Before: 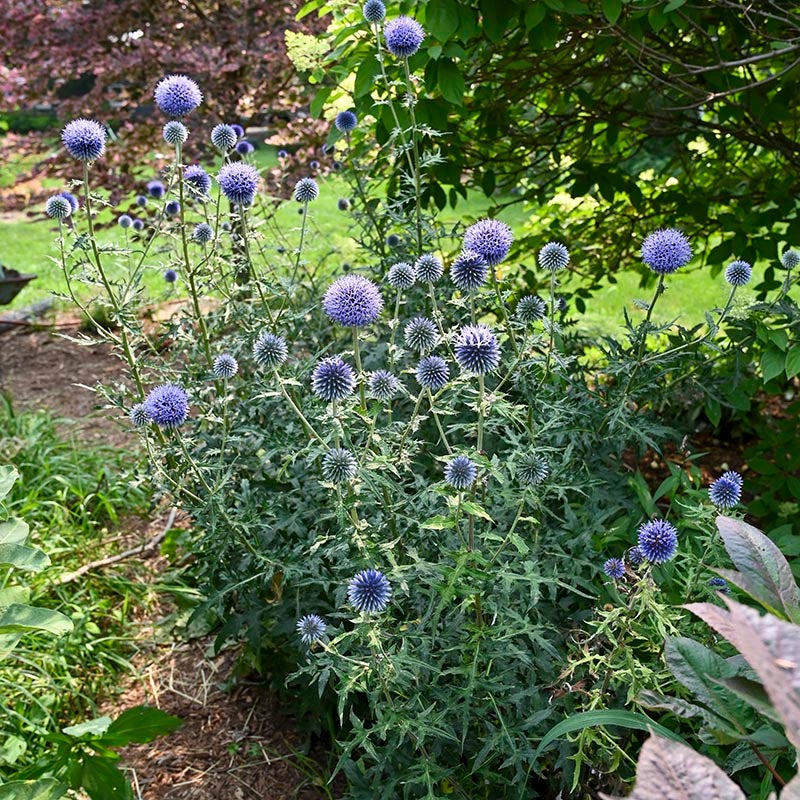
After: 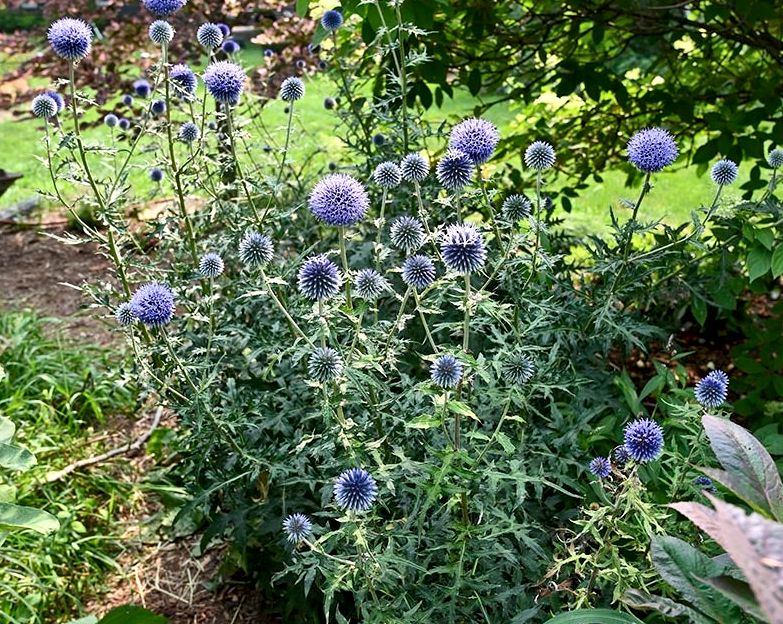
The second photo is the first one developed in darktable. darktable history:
crop and rotate: left 1.874%, top 12.718%, right 0.16%, bottom 9.221%
local contrast: mode bilateral grid, contrast 26, coarseness 59, detail 151%, midtone range 0.2
